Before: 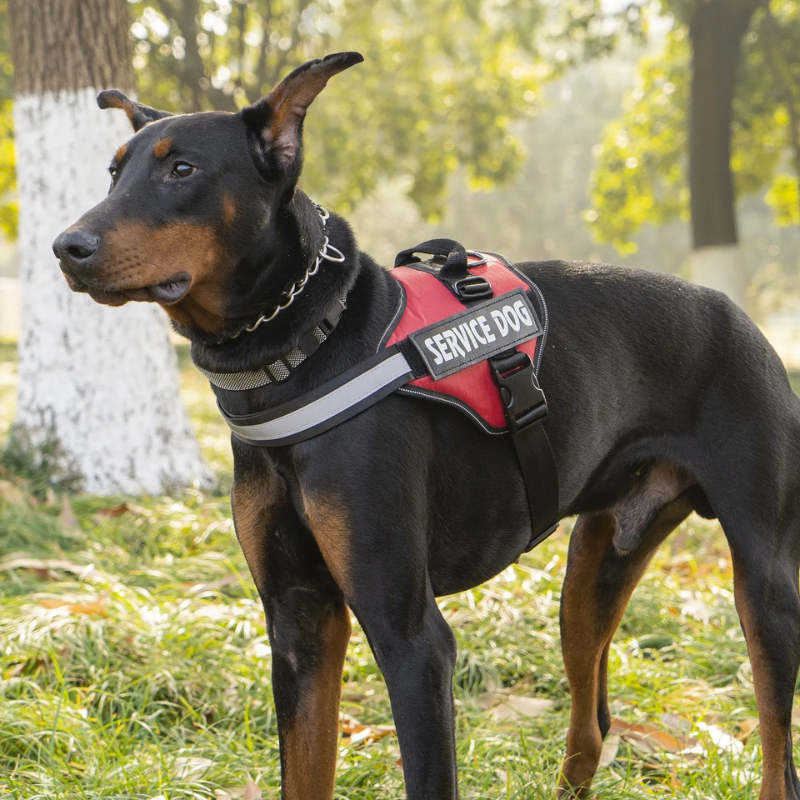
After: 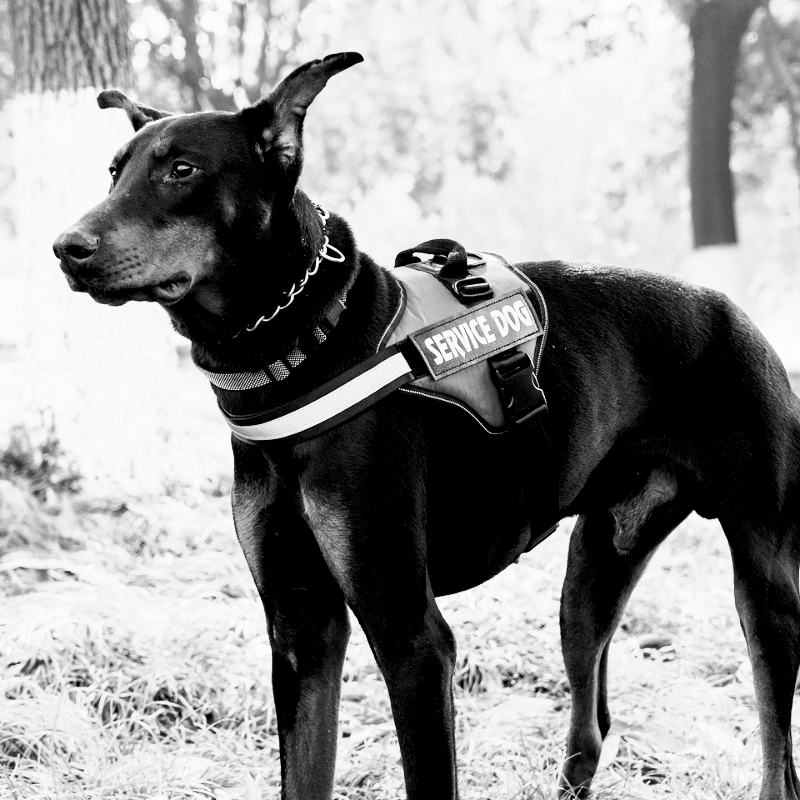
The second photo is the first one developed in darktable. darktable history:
exposure: black level correction 0.029, exposure -0.073 EV, compensate highlight preservation false
tone curve: curves: ch0 [(0, 0) (0.003, 0.003) (0.011, 0.011) (0.025, 0.026) (0.044, 0.045) (0.069, 0.087) (0.1, 0.141) (0.136, 0.202) (0.177, 0.271) (0.224, 0.357) (0.277, 0.461) (0.335, 0.583) (0.399, 0.685) (0.468, 0.782) (0.543, 0.867) (0.623, 0.927) (0.709, 0.96) (0.801, 0.975) (0.898, 0.987) (1, 1)], color space Lab, independent channels, preserve colors none
contrast brightness saturation: contrast 0.07, brightness -0.14, saturation 0.11
monochrome: on, module defaults
